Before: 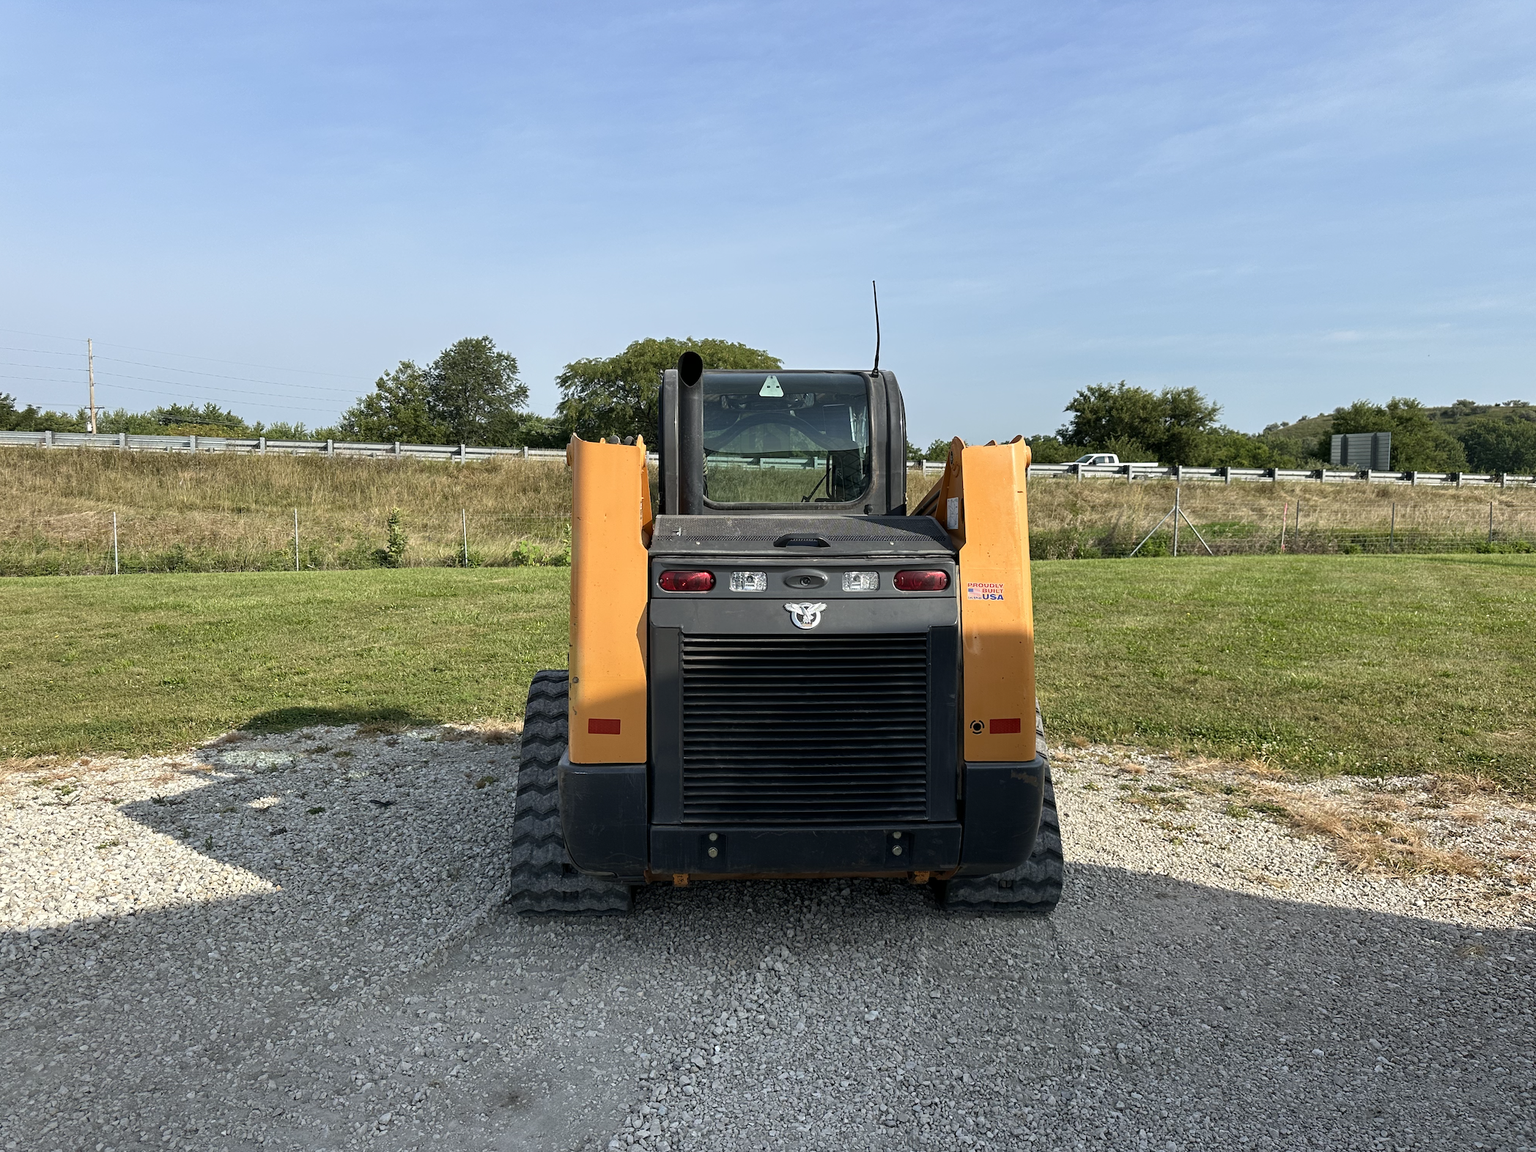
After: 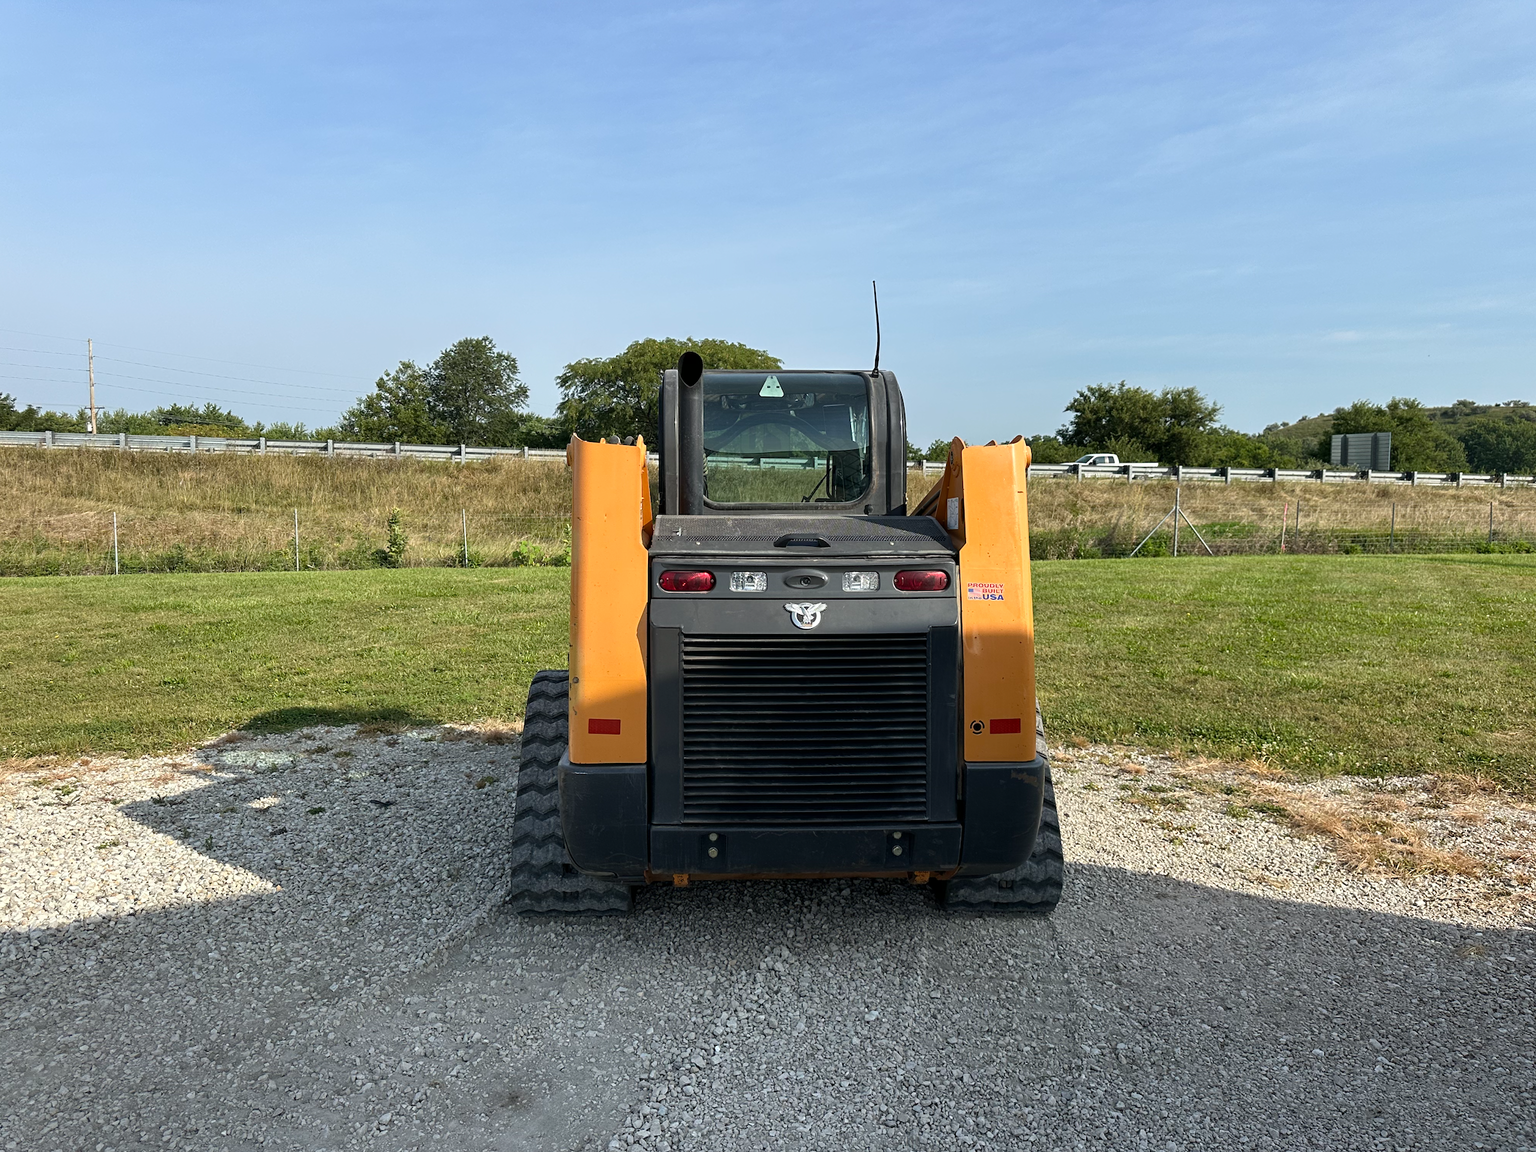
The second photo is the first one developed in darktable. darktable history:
color correction: highlights a* -0.137, highlights b* 0.137
